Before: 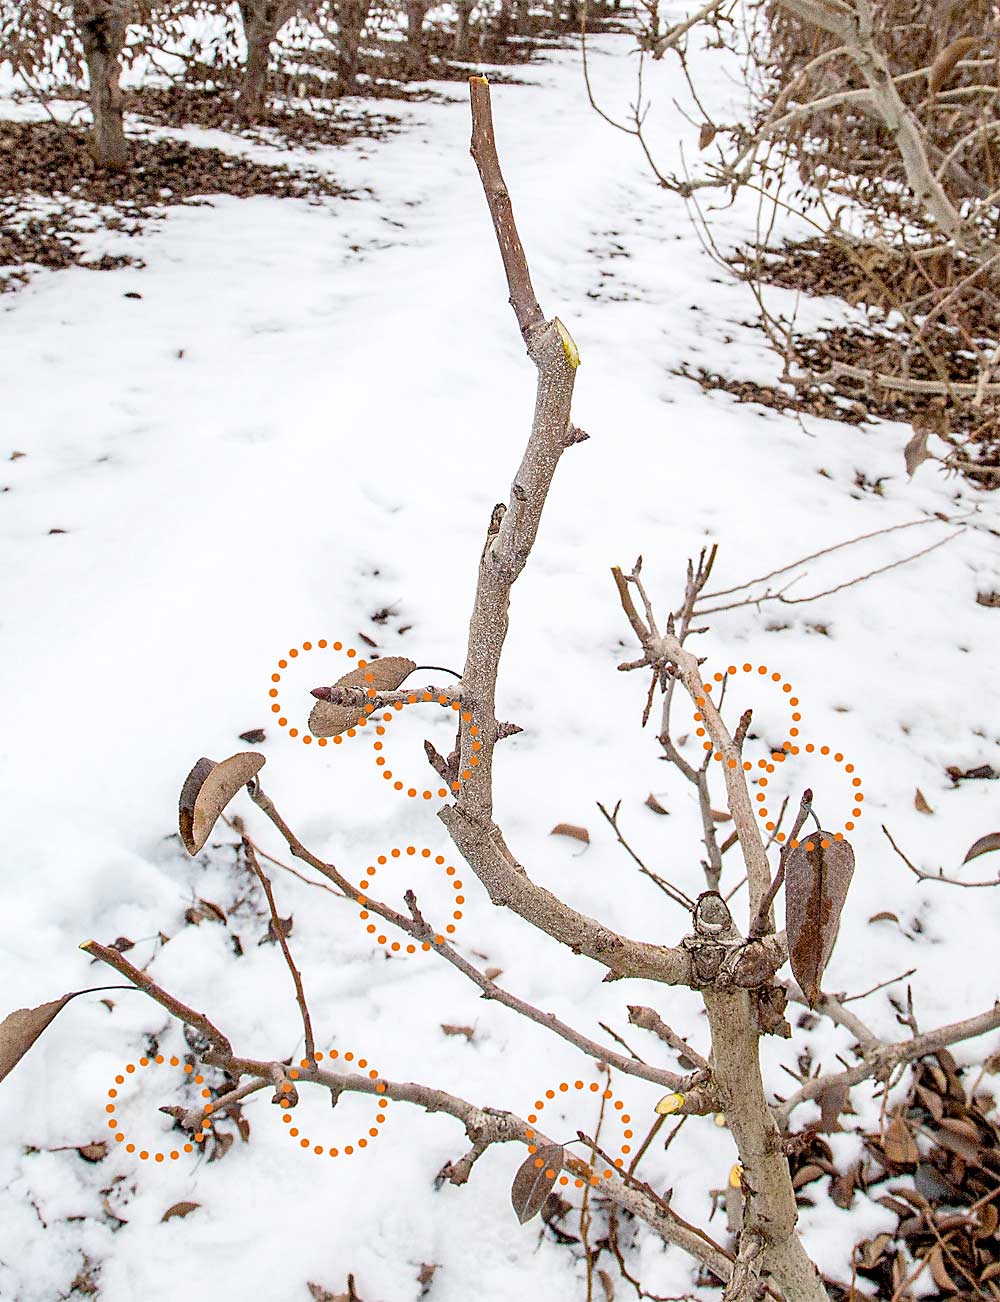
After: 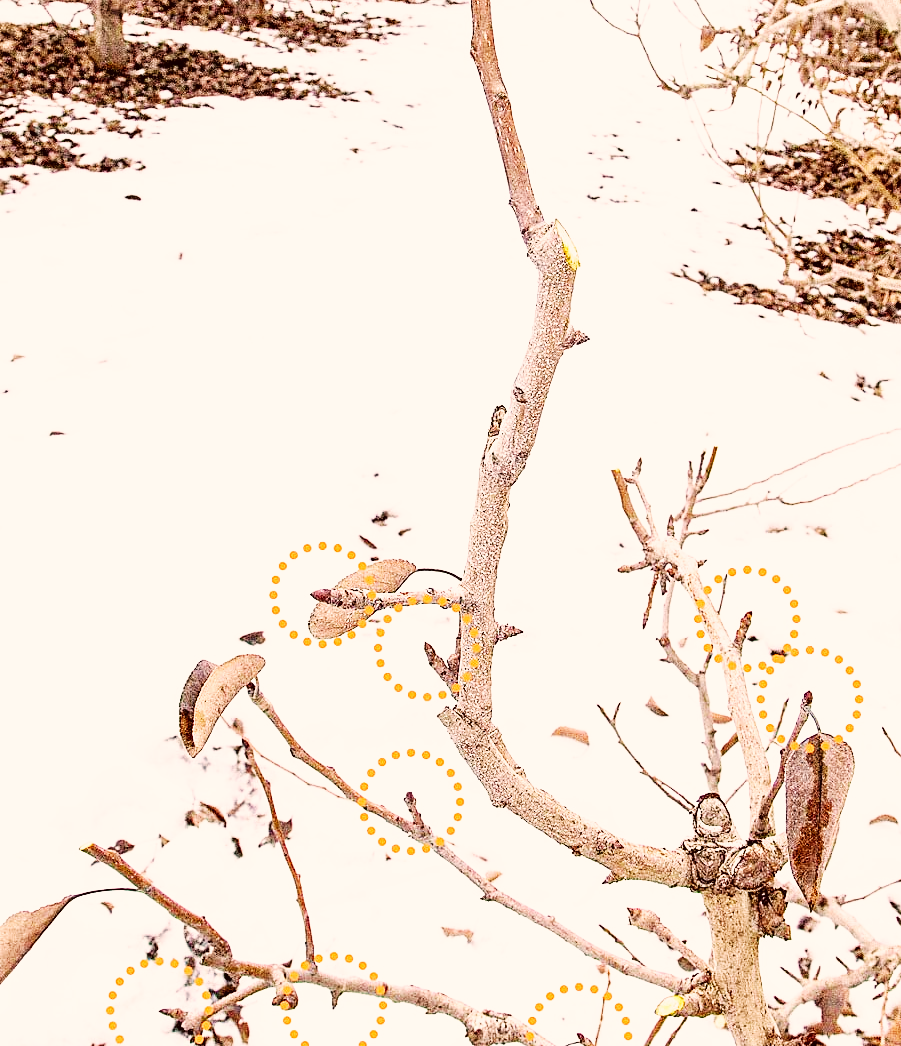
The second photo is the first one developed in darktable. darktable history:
base curve: curves: ch0 [(0, 0) (0.007, 0.004) (0.027, 0.03) (0.046, 0.07) (0.207, 0.54) (0.442, 0.872) (0.673, 0.972) (1, 1)], preserve colors none
color correction: highlights a* 10.17, highlights b* 9.7, shadows a* 7.9, shadows b* 8.09, saturation 0.809
crop: top 7.532%, right 9.874%, bottom 12.097%
